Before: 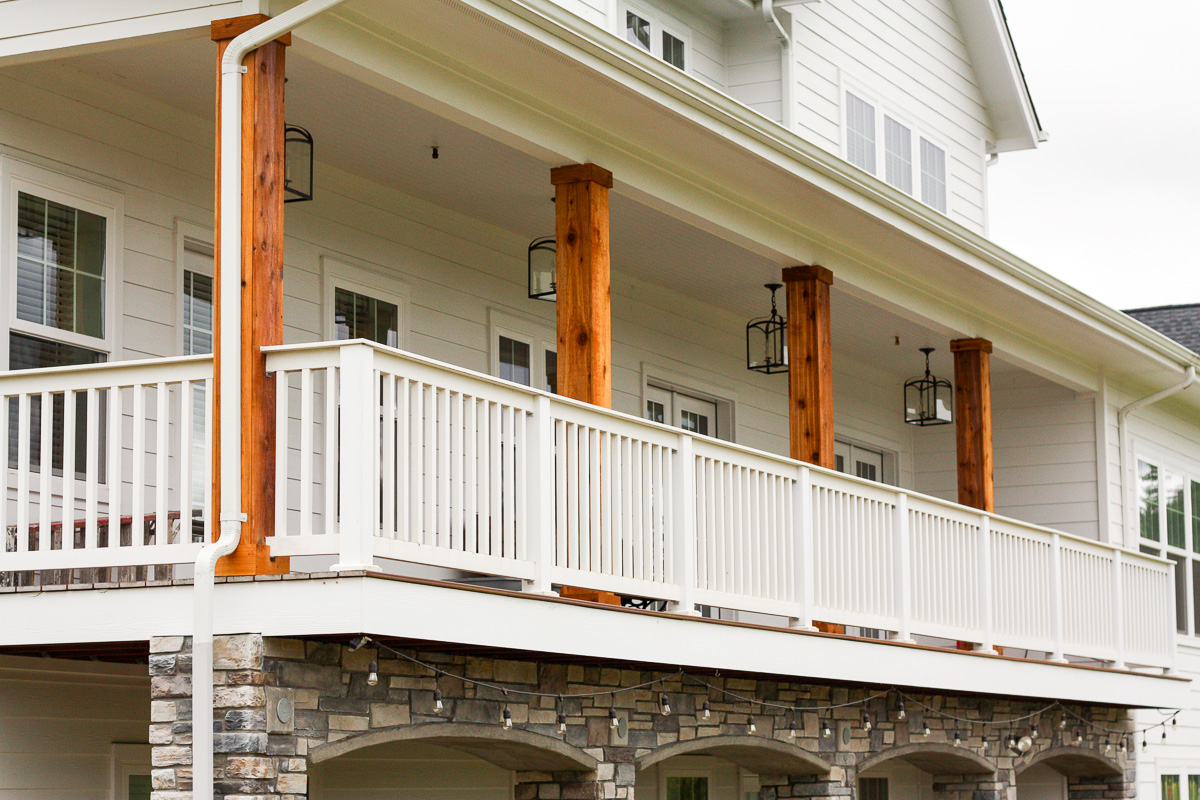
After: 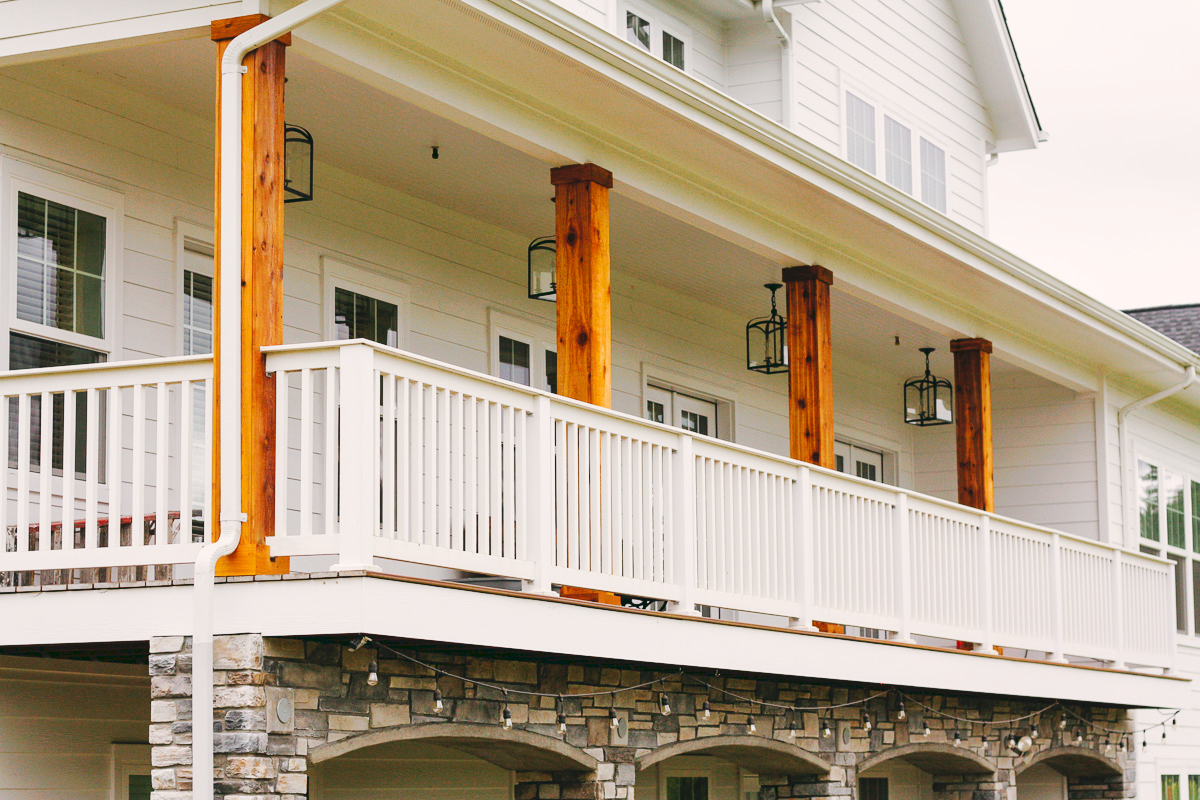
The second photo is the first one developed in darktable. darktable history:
tone curve: curves: ch0 [(0, 0) (0.003, 0.076) (0.011, 0.081) (0.025, 0.084) (0.044, 0.092) (0.069, 0.1) (0.1, 0.117) (0.136, 0.144) (0.177, 0.186) (0.224, 0.237) (0.277, 0.306) (0.335, 0.39) (0.399, 0.494) (0.468, 0.574) (0.543, 0.666) (0.623, 0.722) (0.709, 0.79) (0.801, 0.855) (0.898, 0.926) (1, 1)], preserve colors none
color look up table: target L [96.16, 91.66, 88.54, 82.46, 68.8, 59.36, 53.57, 55.19, 41.74, 57.71, 30.26, 30.03, 6.835, 200.37, 80.67, 77.72, 72.47, 71.58, 68.31, 65.96, 53.31, 49.31, 48.08, 45.85, 30.91, 30.85, 22.99, 17.86, 87.9, 74.1, 65.96, 66.04, 56.78, 51.36, 45.89, 42.46, 43.58, 36.22, 13.37, 2.116, 95.34, 87.5, 80.51, 77.34, 67.84, 58.93, 50.61, 37.16, 40.48], target a [-2.143, -20.55, -22.9, -40.26, -52.48, -30.27, -51.28, -20.8, -33.97, -46.97, -26.53, -10.37, -21.72, 0, 8.289, -0.141, 28.23, 38.34, 6.685, 41.62, 20.72, 68.96, 40.34, 58.77, 6.011, 43.89, 39.4, 27.48, 17.89, 51.39, 61.1, 73.2, 78.12, 51.36, 71.23, 38.59, 64.23, 17.51, 22.17, -3.72, -0.495, -54.61, -34.61, -33.41, -7.847, -25.62, -3.955, -11.38, -22.48], target b [13.35, 46.25, 5.262, 28.46, 21.62, 44.92, 34.45, 25.86, 26.94, 9.785, 21.15, 34.01, 10.96, 0, 40.93, 76.67, 72.25, 16.05, 10.19, 47.44, 30.77, 58.55, 50.55, 31.85, 3.647, 52.26, 5.141, 30.09, -15.34, -36.77, -6.942, -51.55, -33.19, -36.81, -6.863, -13.85, -55.65, -66.44, -41.33, -16.04, 0.42, -13.27, -25.56, -0.102, -22.73, -33.37, -46.32, -19.62, -3.631], num patches 49
